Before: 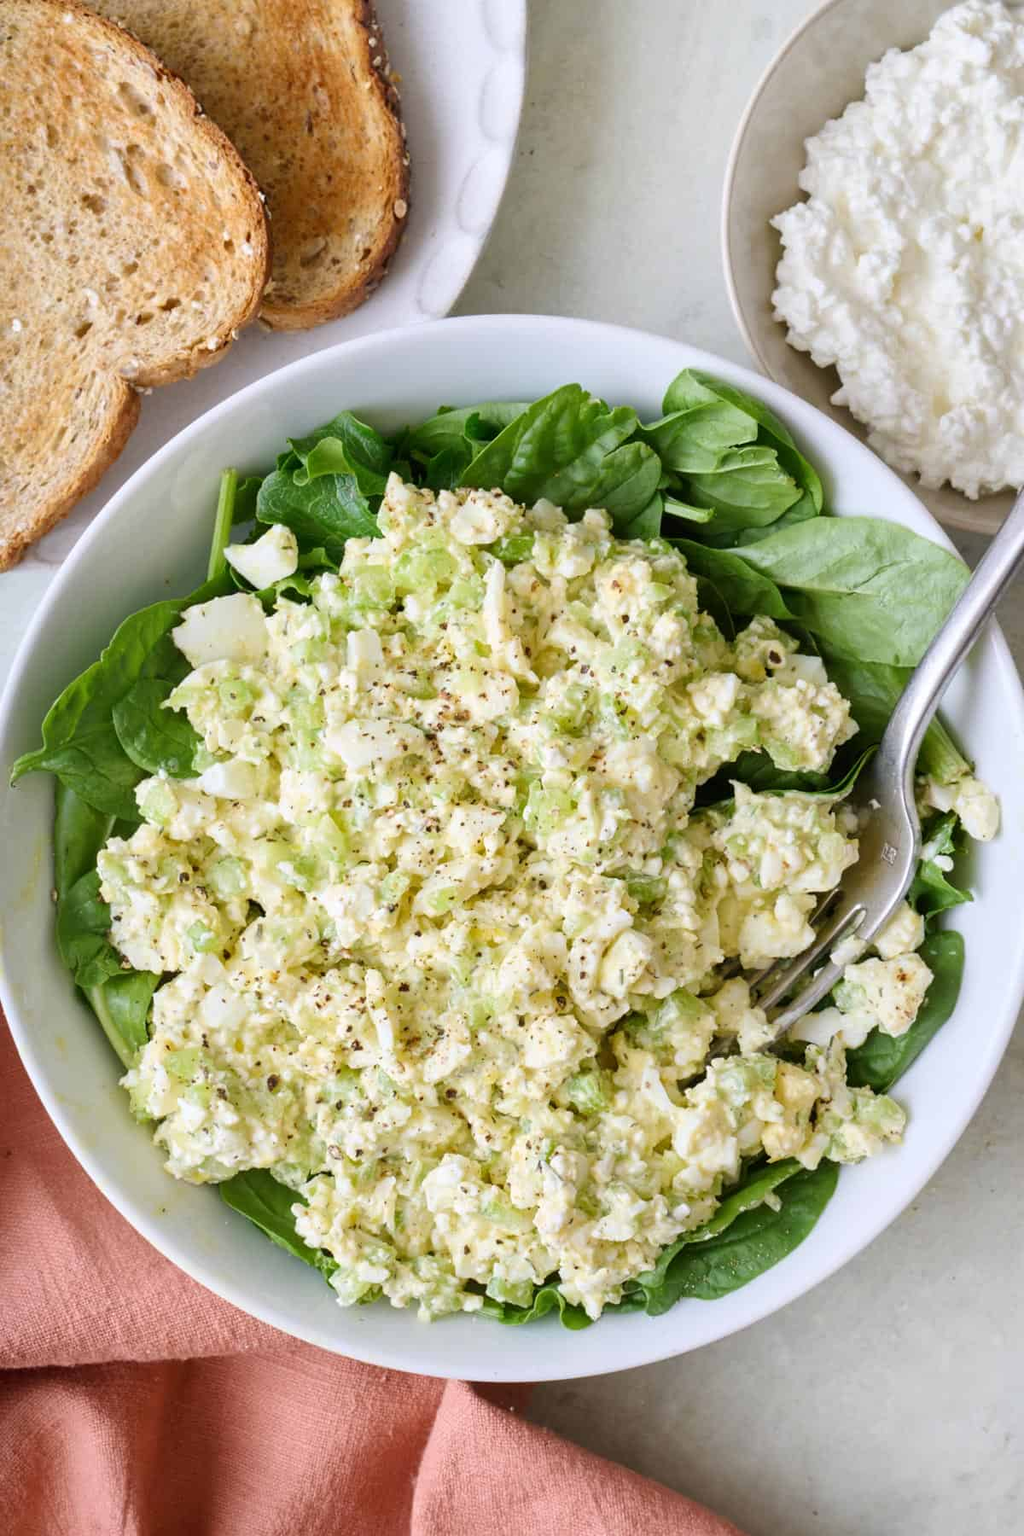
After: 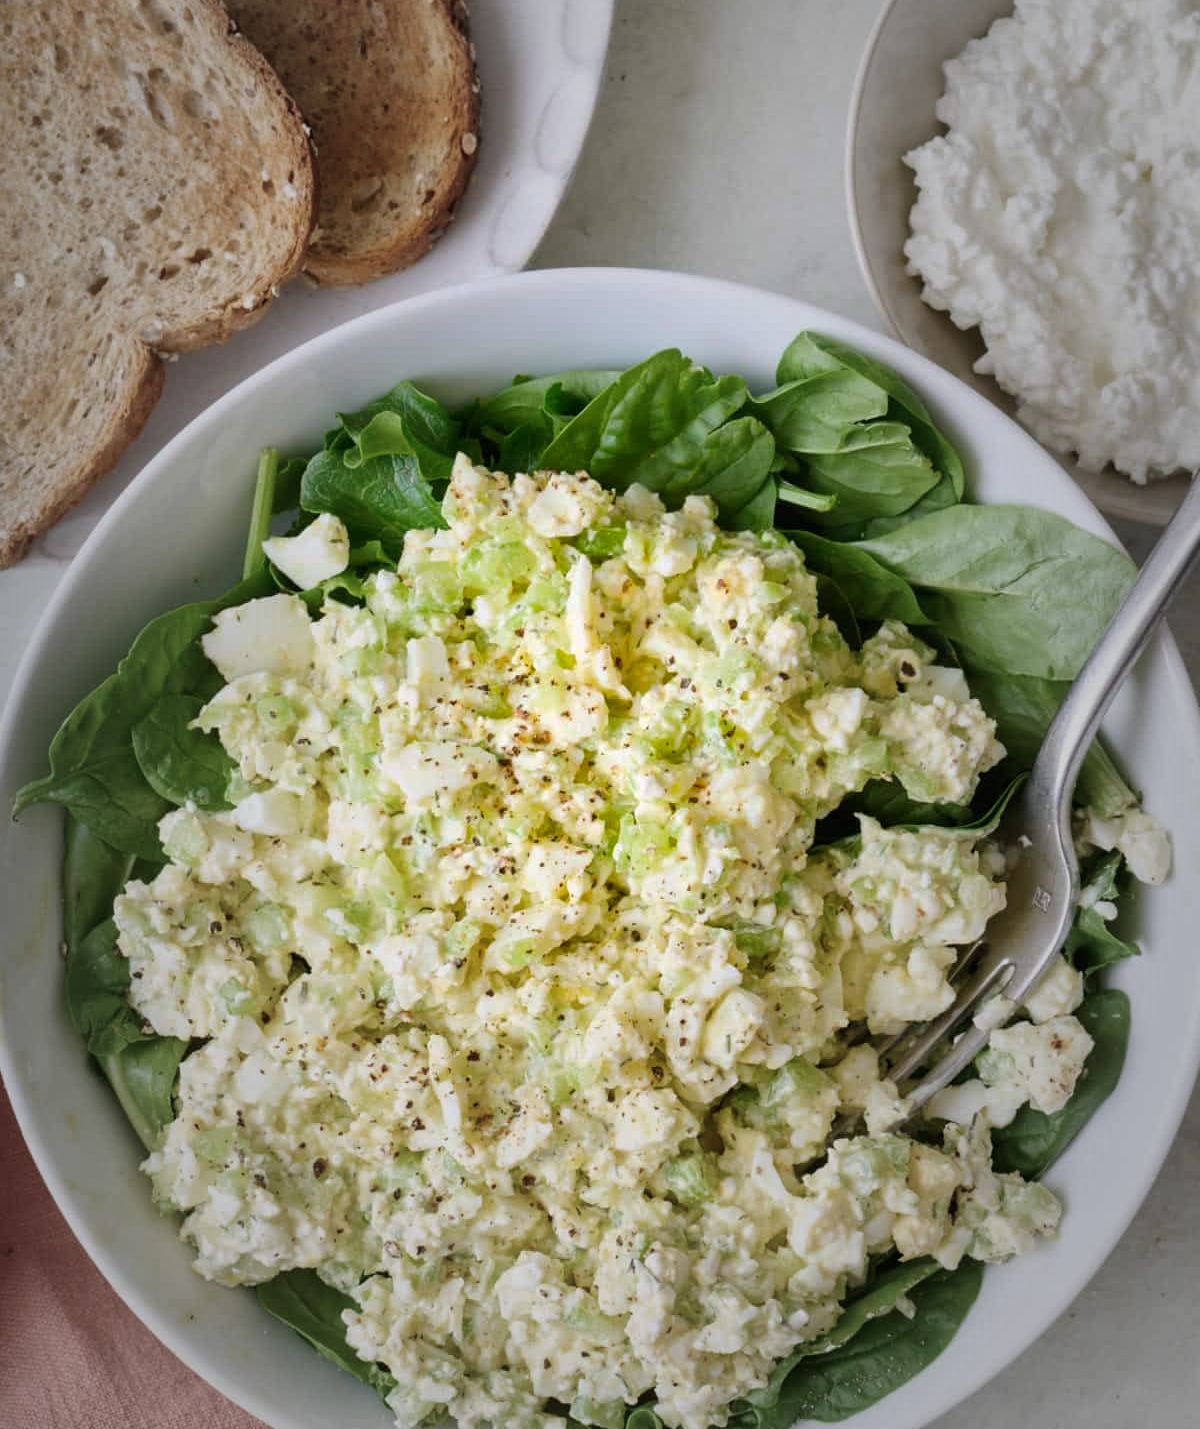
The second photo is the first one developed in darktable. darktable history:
vignetting: fall-off start 16.9%, fall-off radius 99.44%, width/height ratio 0.721
crop and rotate: top 5.664%, bottom 14.917%
color balance rgb: linear chroma grading › shadows -3.12%, linear chroma grading › highlights -3.513%, perceptual saturation grading › global saturation 24.922%
